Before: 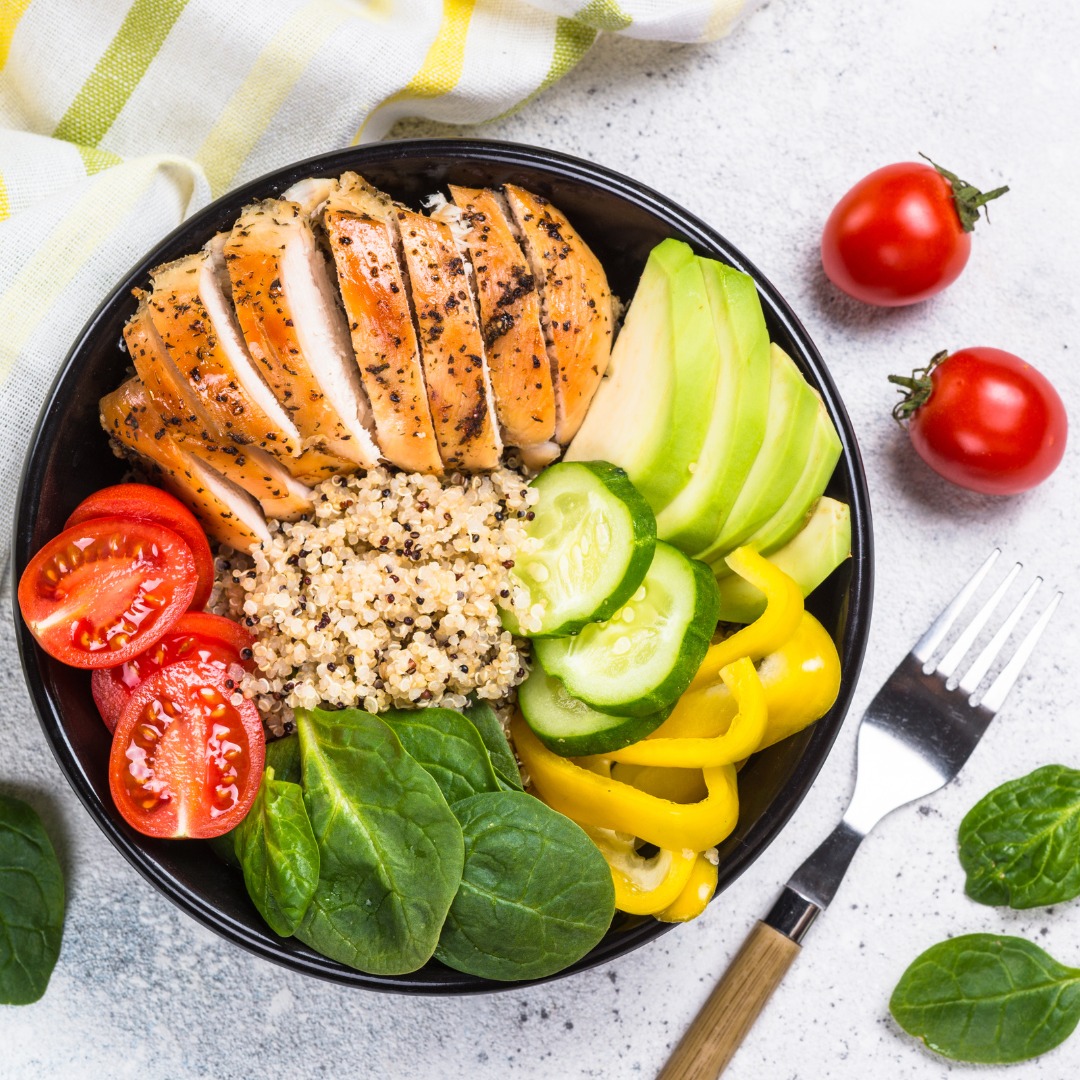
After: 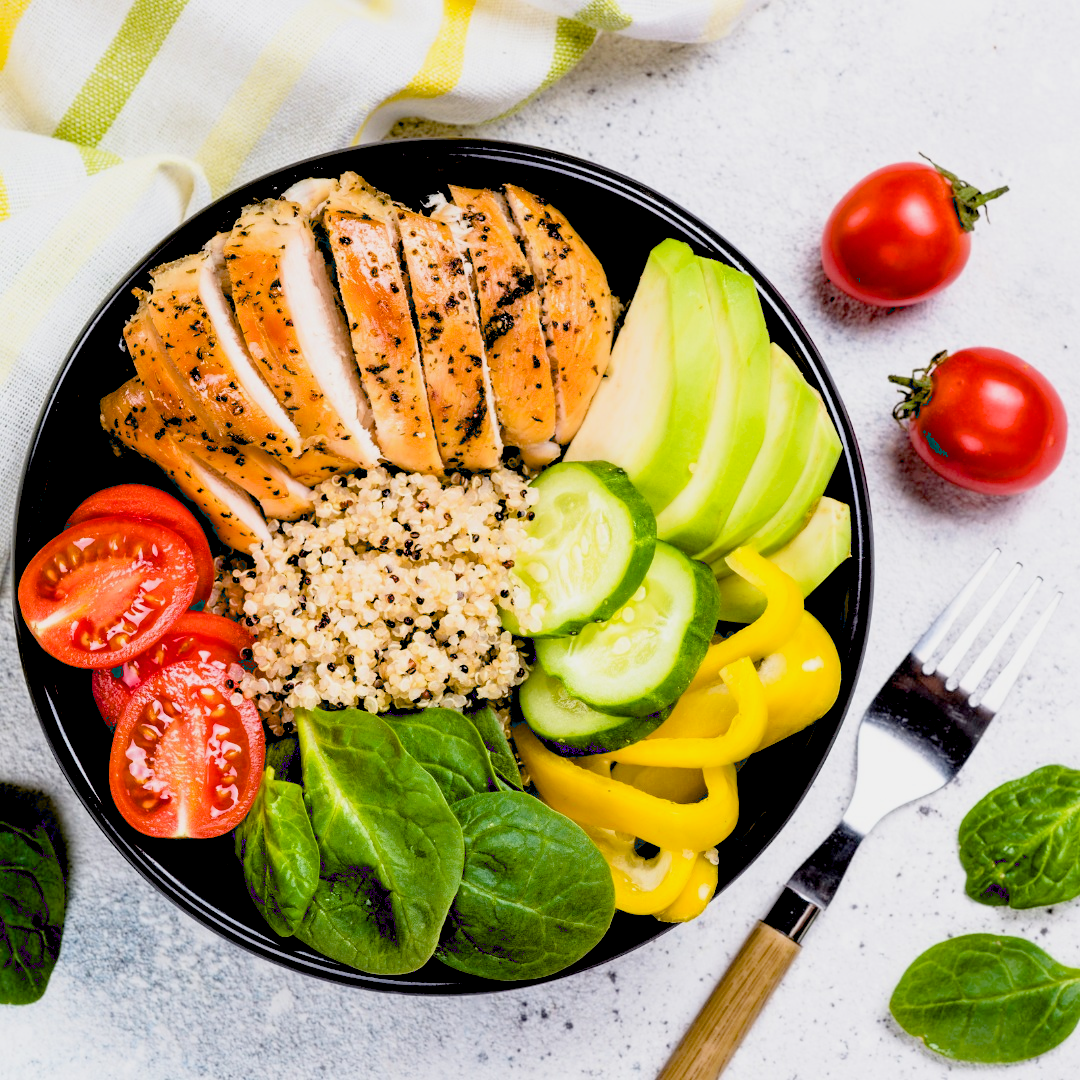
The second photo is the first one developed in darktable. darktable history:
filmic rgb: middle gray luminance 18.37%, black relative exposure -9.01 EV, white relative exposure 3.72 EV, target black luminance 0%, hardness 4.93, latitude 68.06%, contrast 0.948, highlights saturation mix 21.2%, shadows ↔ highlights balance 20.71%
exposure: black level correction 0.04, exposure 0.499 EV, compensate exposure bias true, compensate highlight preservation false
